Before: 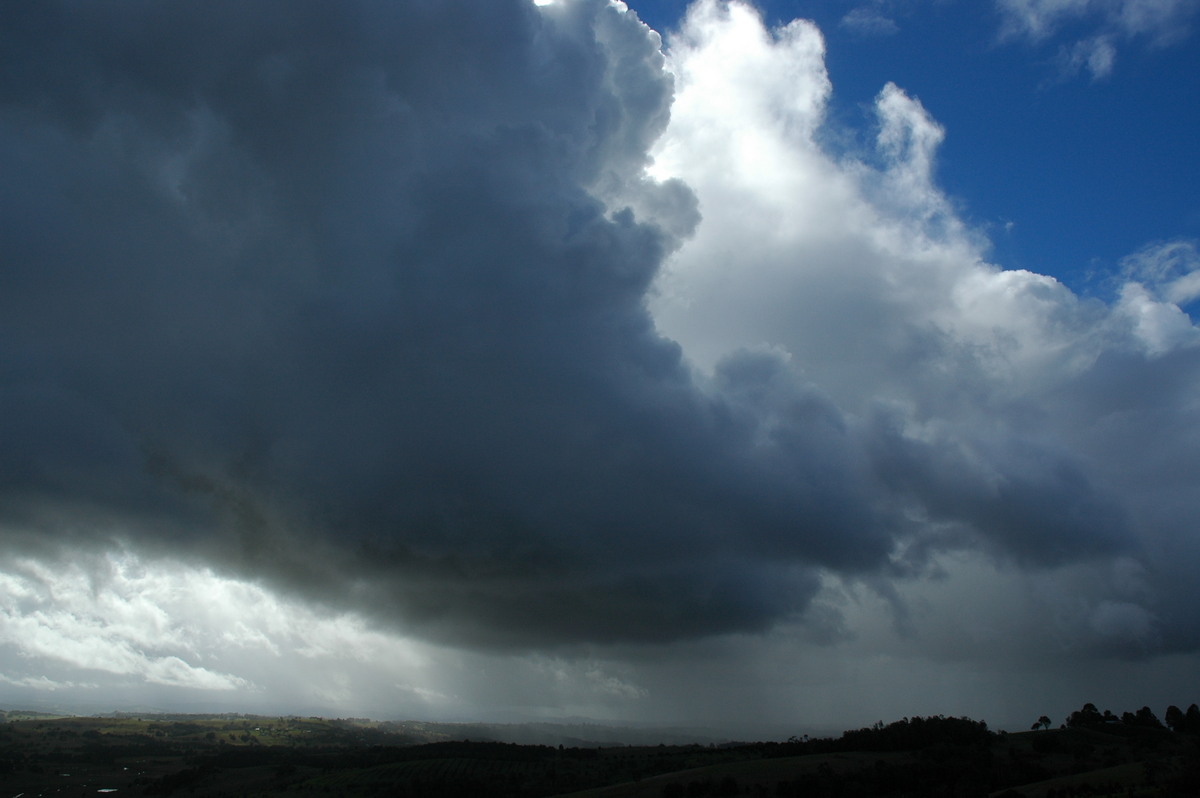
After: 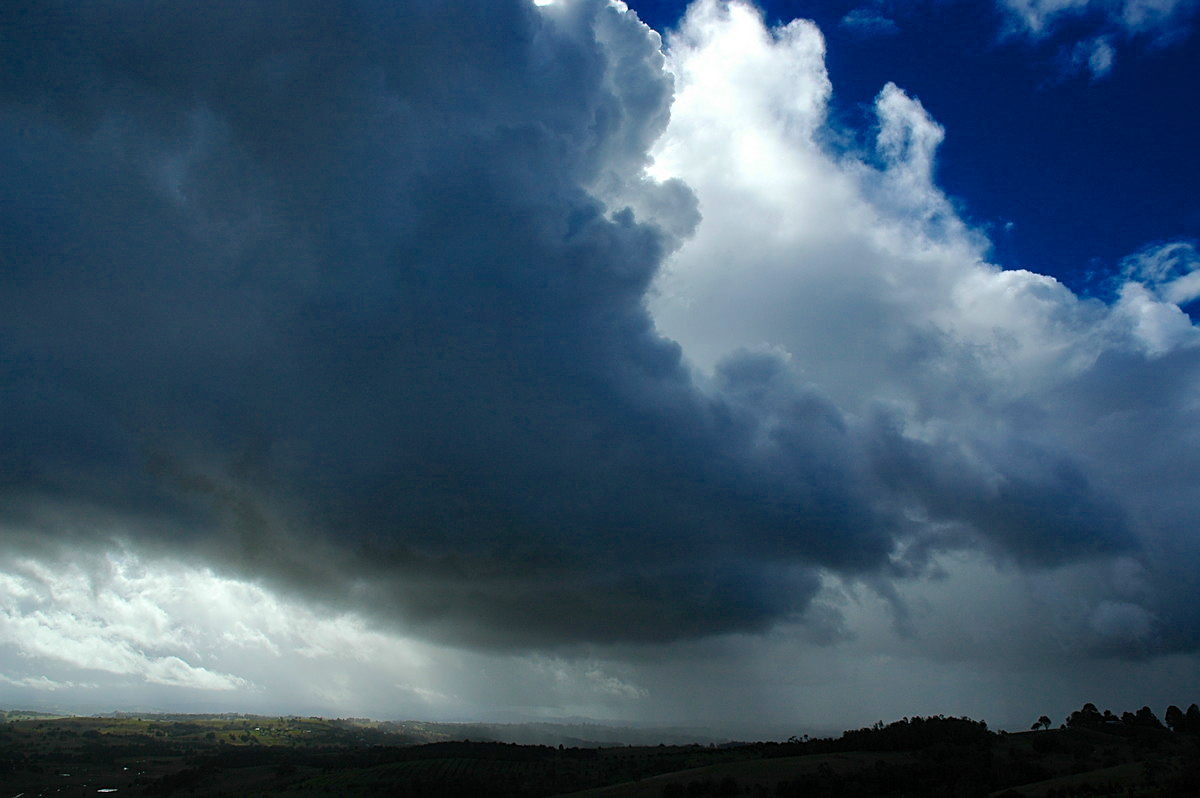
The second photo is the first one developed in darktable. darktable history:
color balance rgb: linear chroma grading › global chroma 0.626%, perceptual saturation grading › global saturation 30.425%, global vibrance 1.223%, saturation formula JzAzBz (2021)
sharpen: on, module defaults
shadows and highlights: radius 336.86, shadows 29.07, soften with gaussian
